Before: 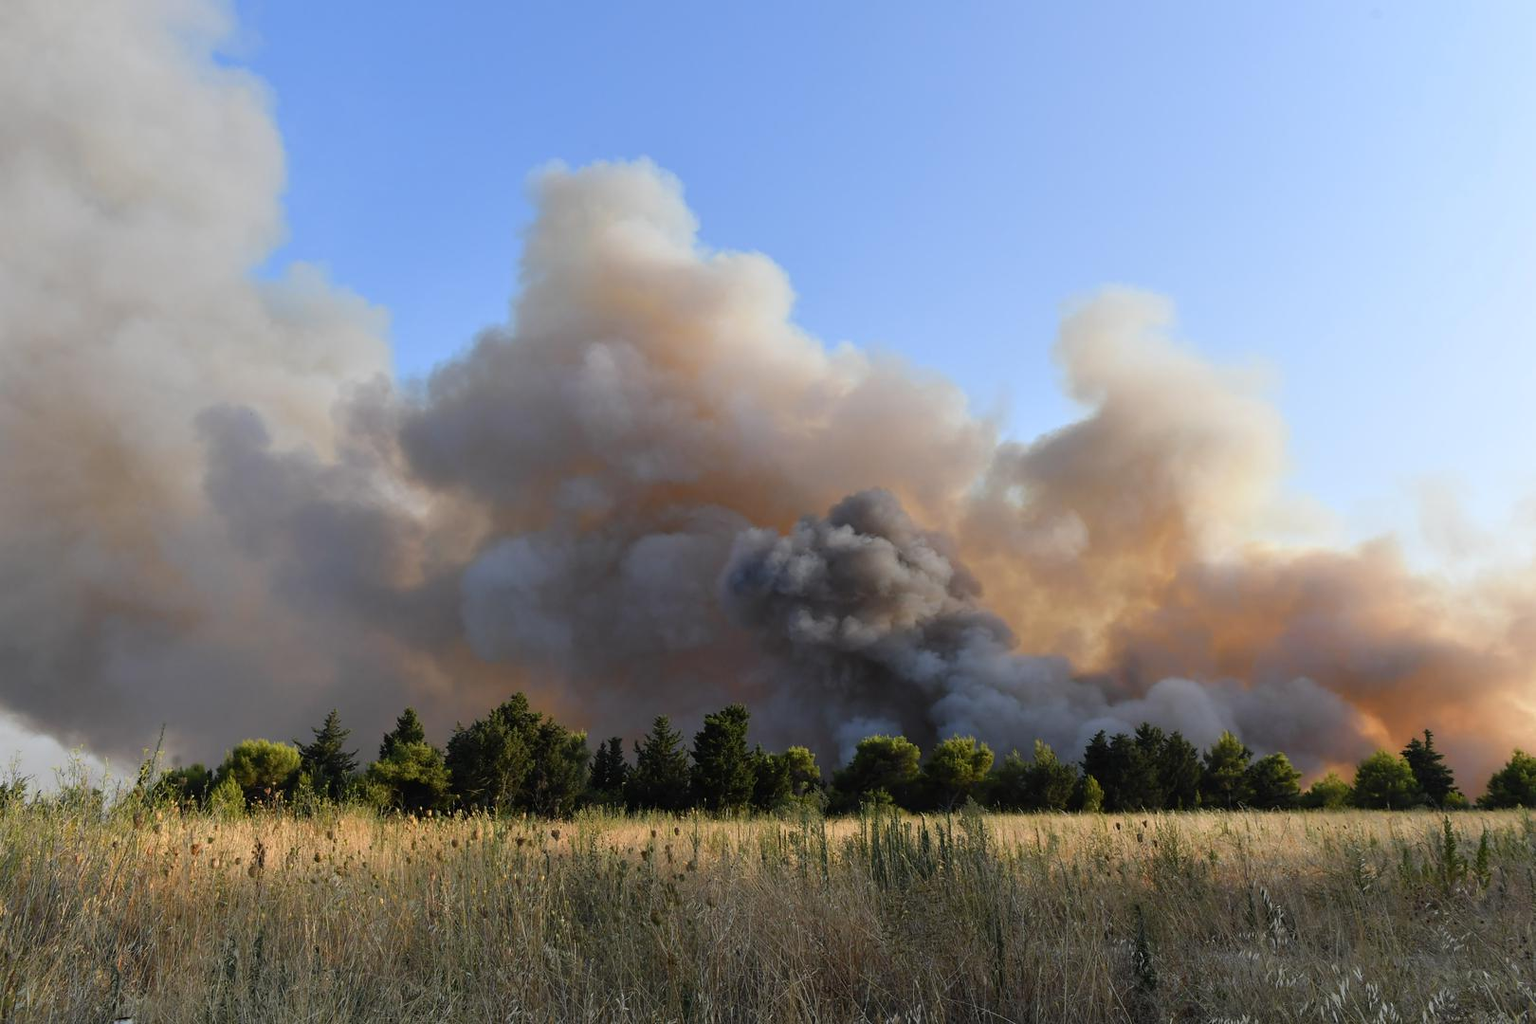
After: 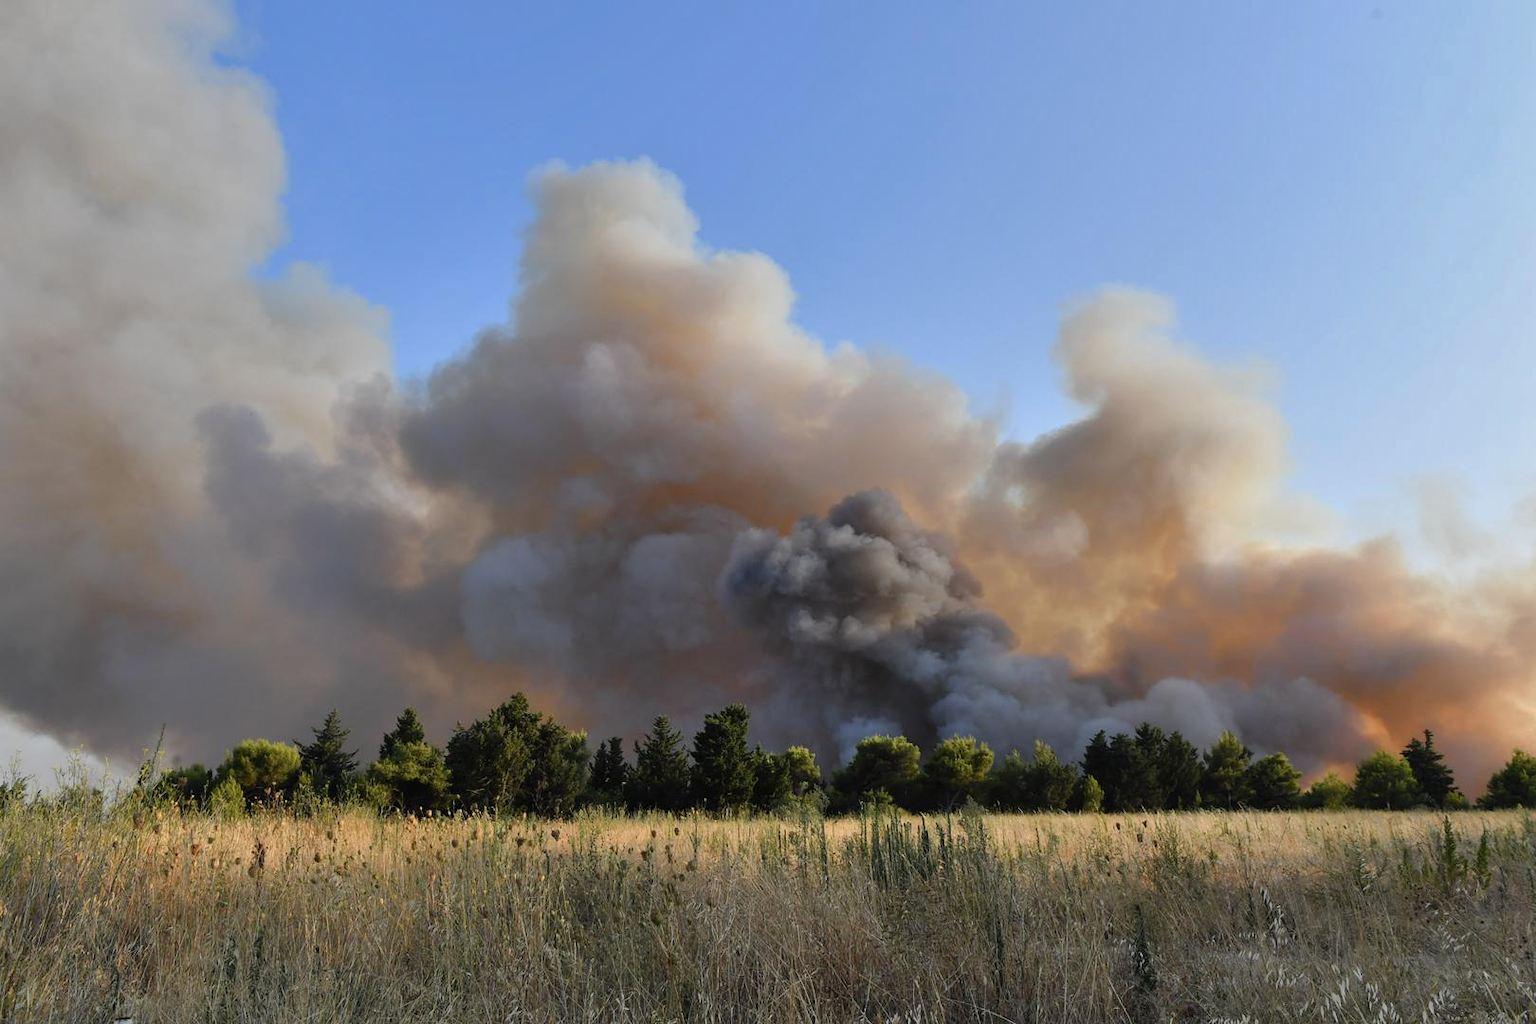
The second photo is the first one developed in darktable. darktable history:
exposure: exposure -0.116 EV, compensate exposure bias true, compensate highlight preservation false
shadows and highlights: low approximation 0.01, soften with gaussian
